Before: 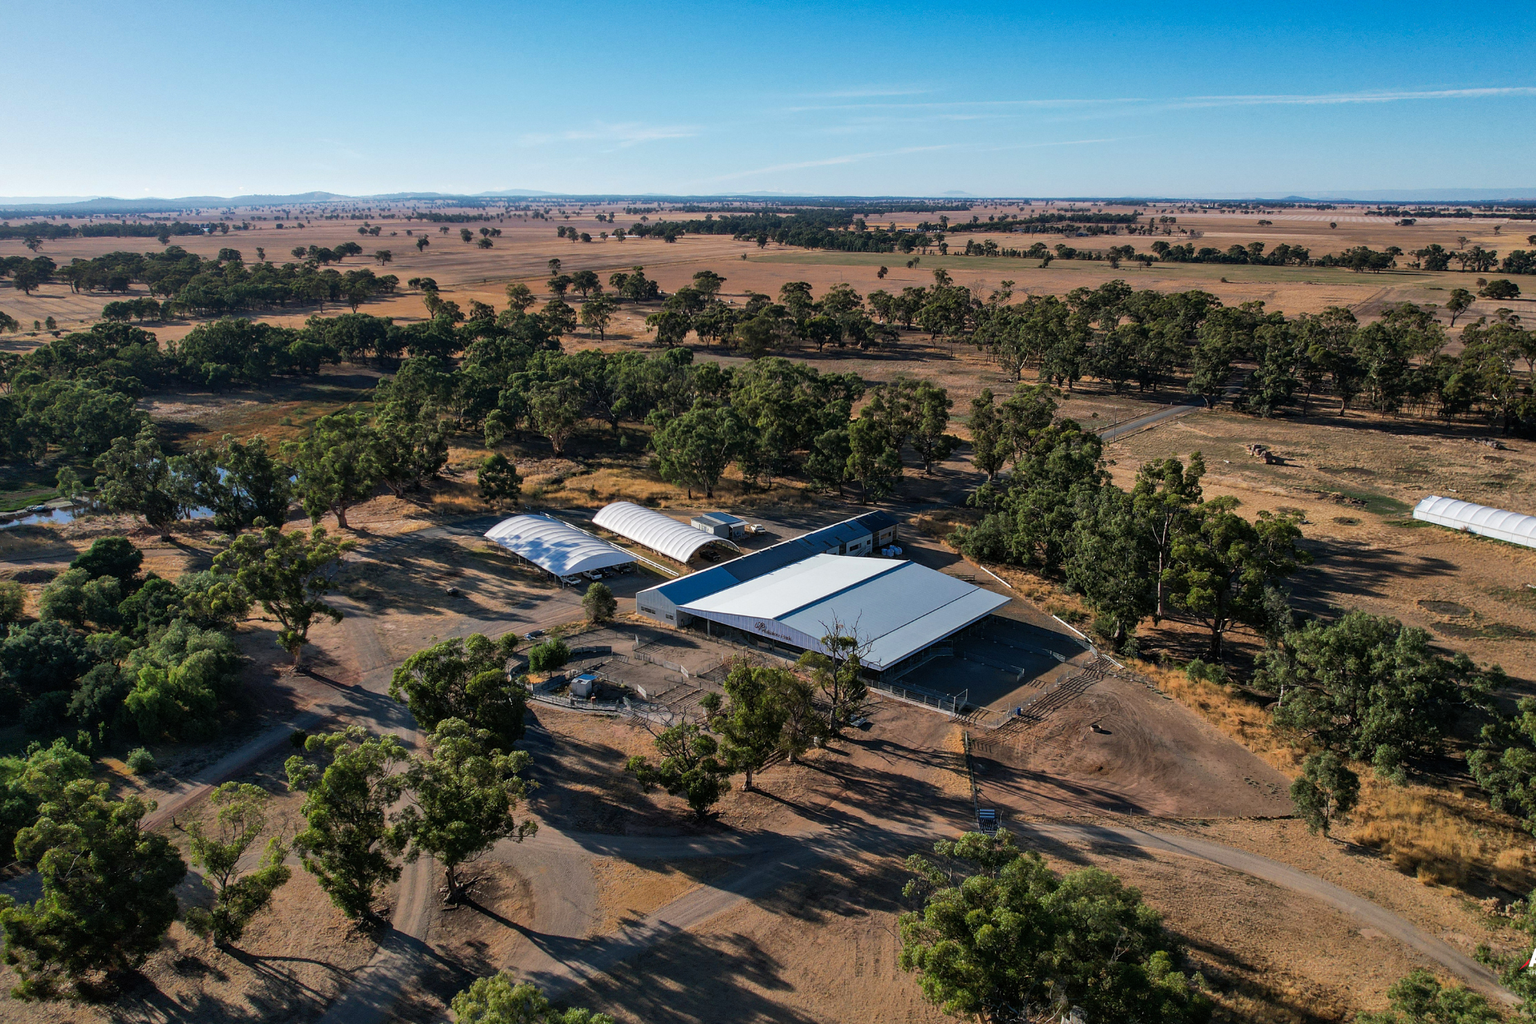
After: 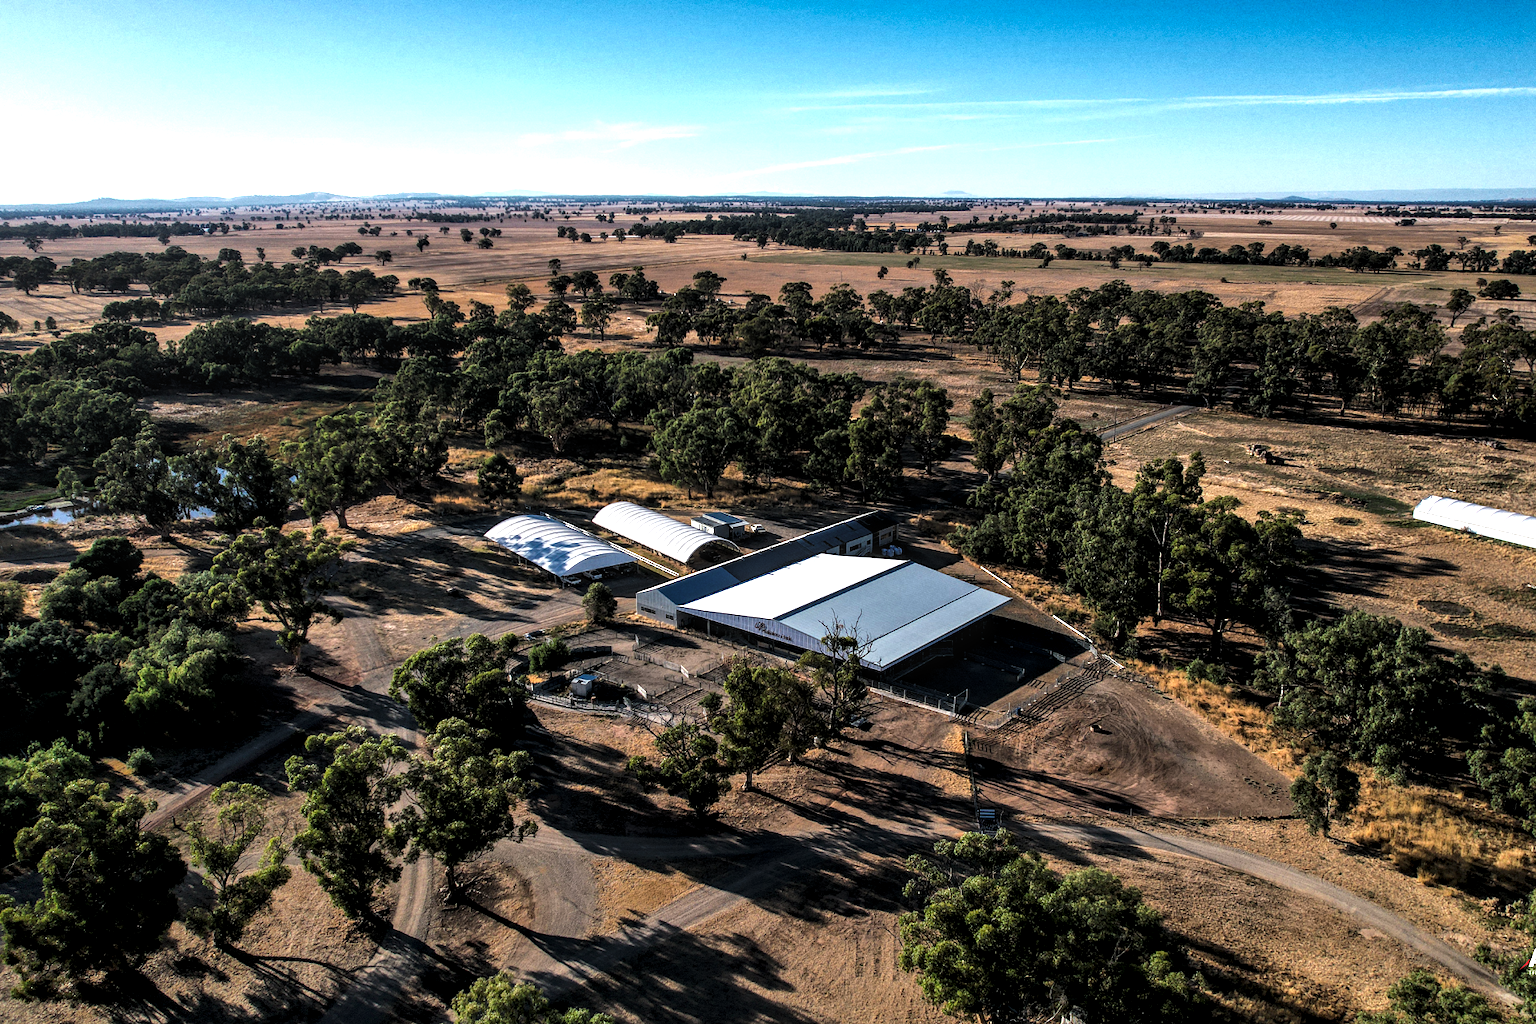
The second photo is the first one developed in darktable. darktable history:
levels: levels [0.044, 0.475, 0.791]
local contrast: detail 130%
